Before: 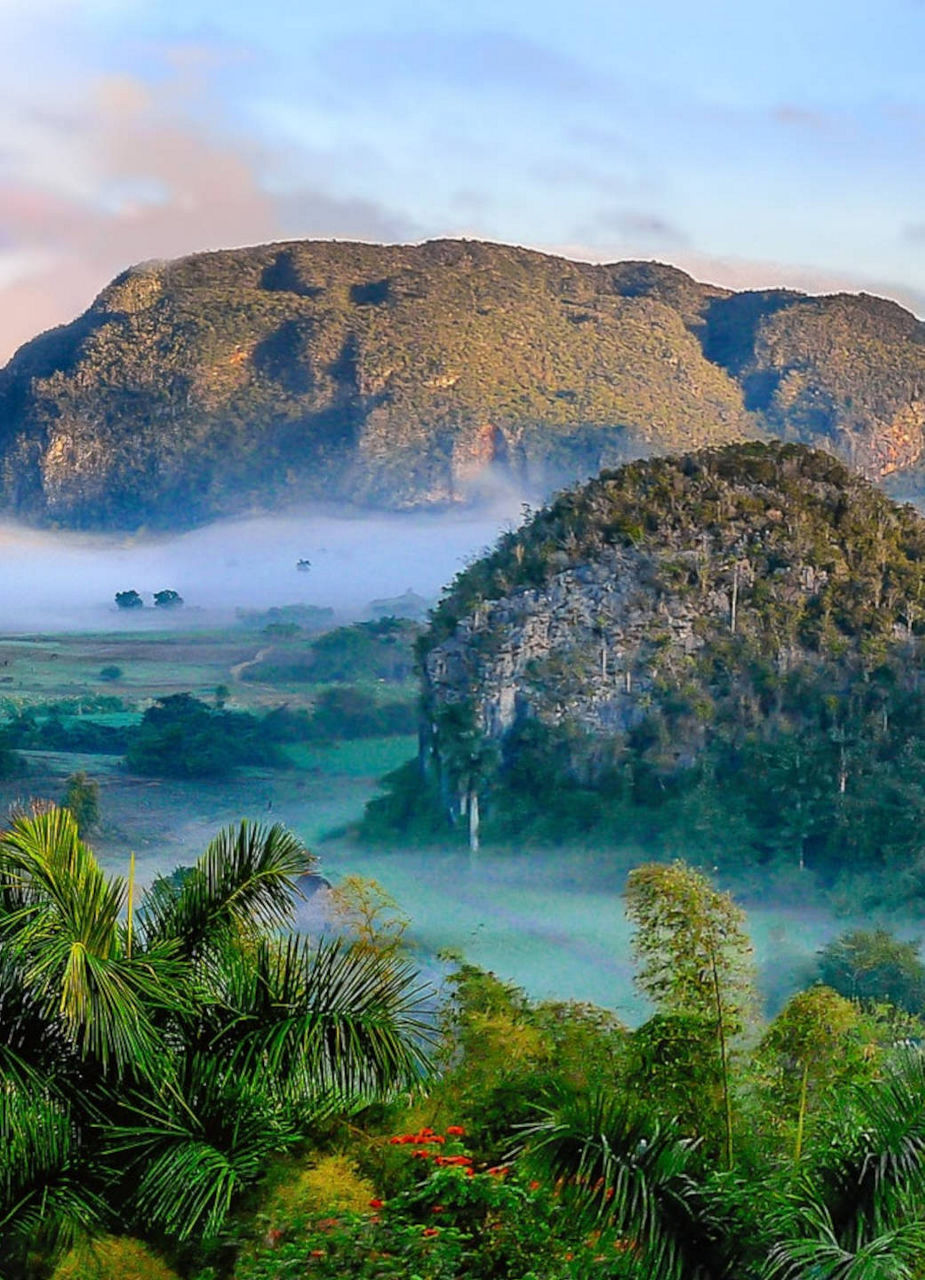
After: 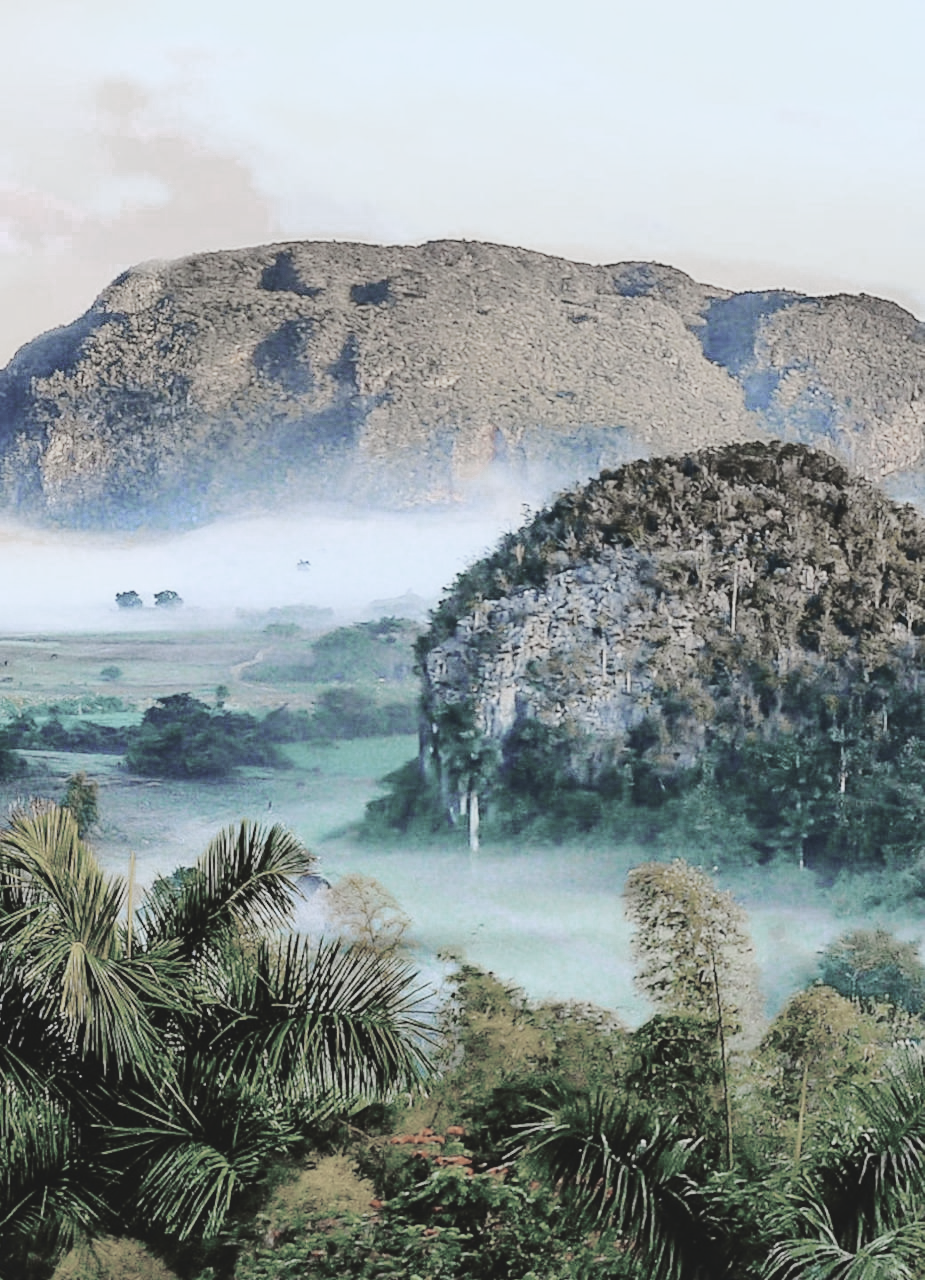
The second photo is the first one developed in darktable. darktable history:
contrast brightness saturation: contrast -0.26, saturation -0.43
exposure: exposure -0.462 EV, compensate highlight preservation false
tone curve: curves: ch0 [(0.003, 0.023) (0.071, 0.052) (0.236, 0.197) (0.466, 0.557) (0.644, 0.748) (0.803, 0.88) (0.994, 0.968)]; ch1 [(0, 0) (0.262, 0.227) (0.417, 0.386) (0.469, 0.467) (0.502, 0.498) (0.528, 0.53) (0.573, 0.57) (0.605, 0.621) (0.644, 0.671) (0.686, 0.728) (0.994, 0.987)]; ch2 [(0, 0) (0.262, 0.188) (0.385, 0.353) (0.427, 0.424) (0.495, 0.493) (0.515, 0.534) (0.547, 0.556) (0.589, 0.613) (0.644, 0.748) (1, 1)], color space Lab, independent channels, preserve colors none
color zones: curves: ch0 [(0, 0.613) (0.01, 0.613) (0.245, 0.448) (0.498, 0.529) (0.642, 0.665) (0.879, 0.777) (0.99, 0.613)]; ch1 [(0, 0.272) (0.219, 0.127) (0.724, 0.346)]
base curve: curves: ch0 [(0, 0) (0.028, 0.03) (0.121, 0.232) (0.46, 0.748) (0.859, 0.968) (1, 1)], preserve colors none
